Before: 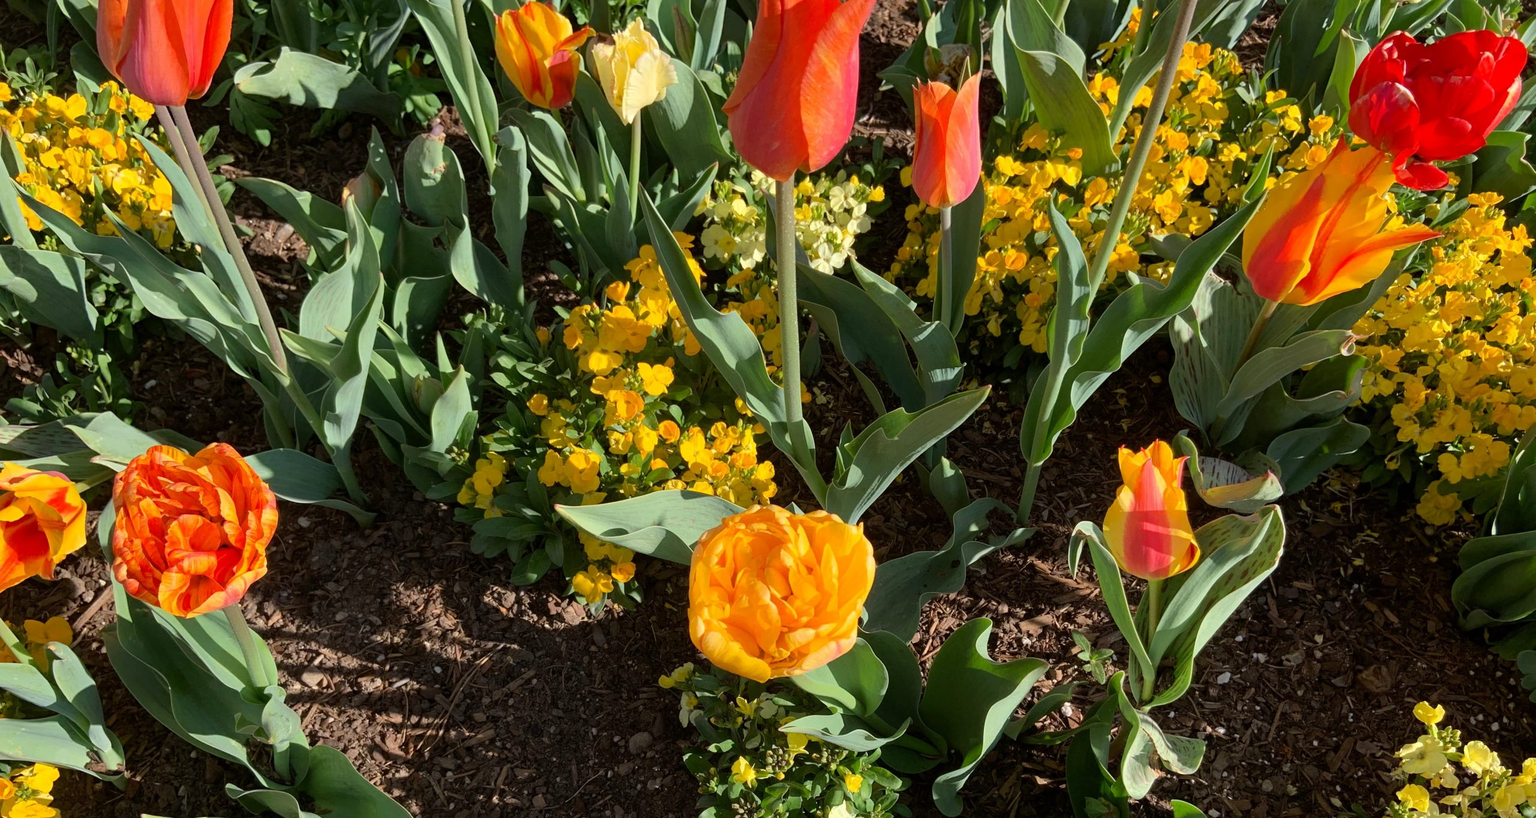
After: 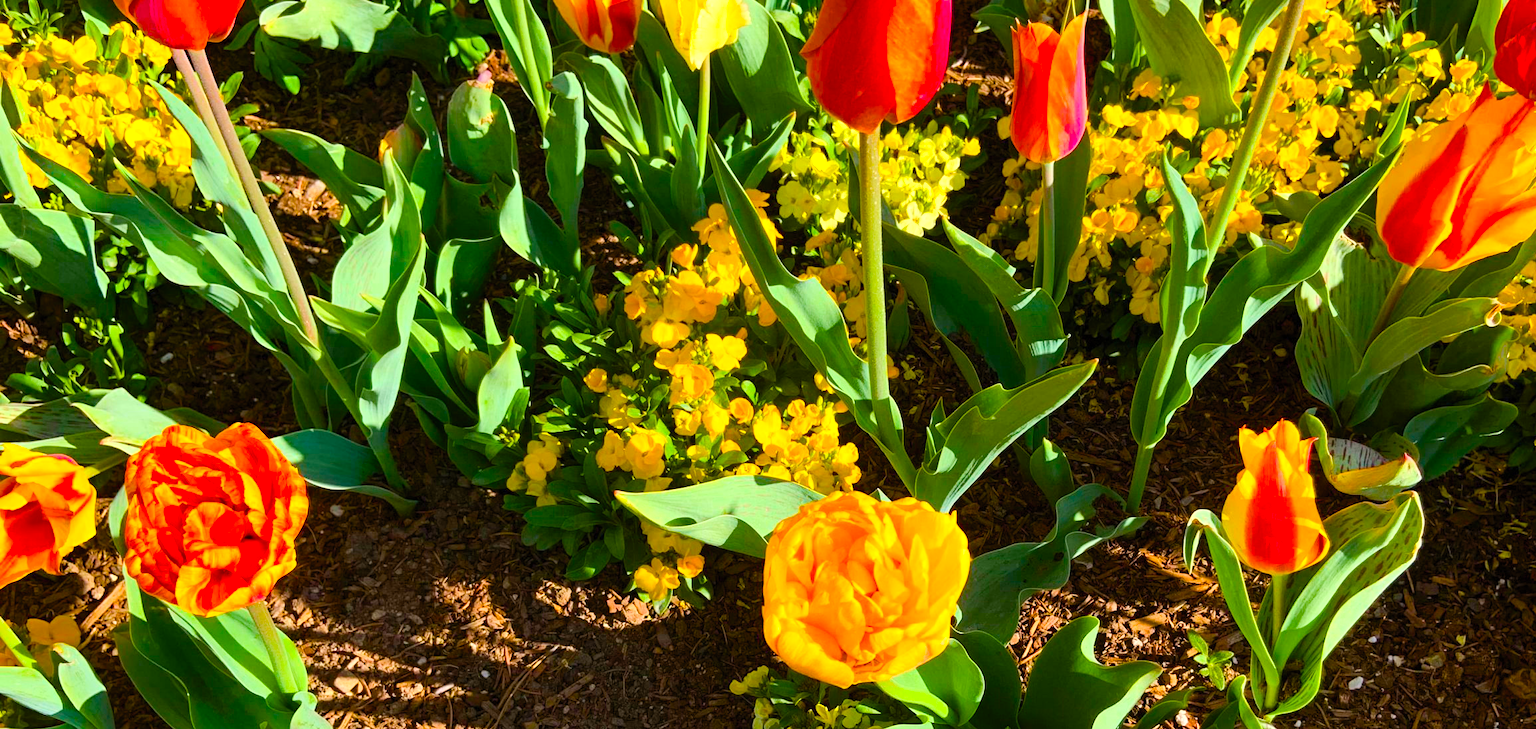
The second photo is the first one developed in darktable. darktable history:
contrast brightness saturation: contrast 0.2, brightness 0.16, saturation 0.22
color balance rgb: linear chroma grading › shadows 10%, linear chroma grading › highlights 10%, linear chroma grading › global chroma 15%, linear chroma grading › mid-tones 15%, perceptual saturation grading › global saturation 40%, perceptual saturation grading › highlights -25%, perceptual saturation grading › mid-tones 35%, perceptual saturation grading › shadows 35%, perceptual brilliance grading › global brilliance 11.29%, global vibrance 11.29%
crop: top 7.49%, right 9.717%, bottom 11.943%
